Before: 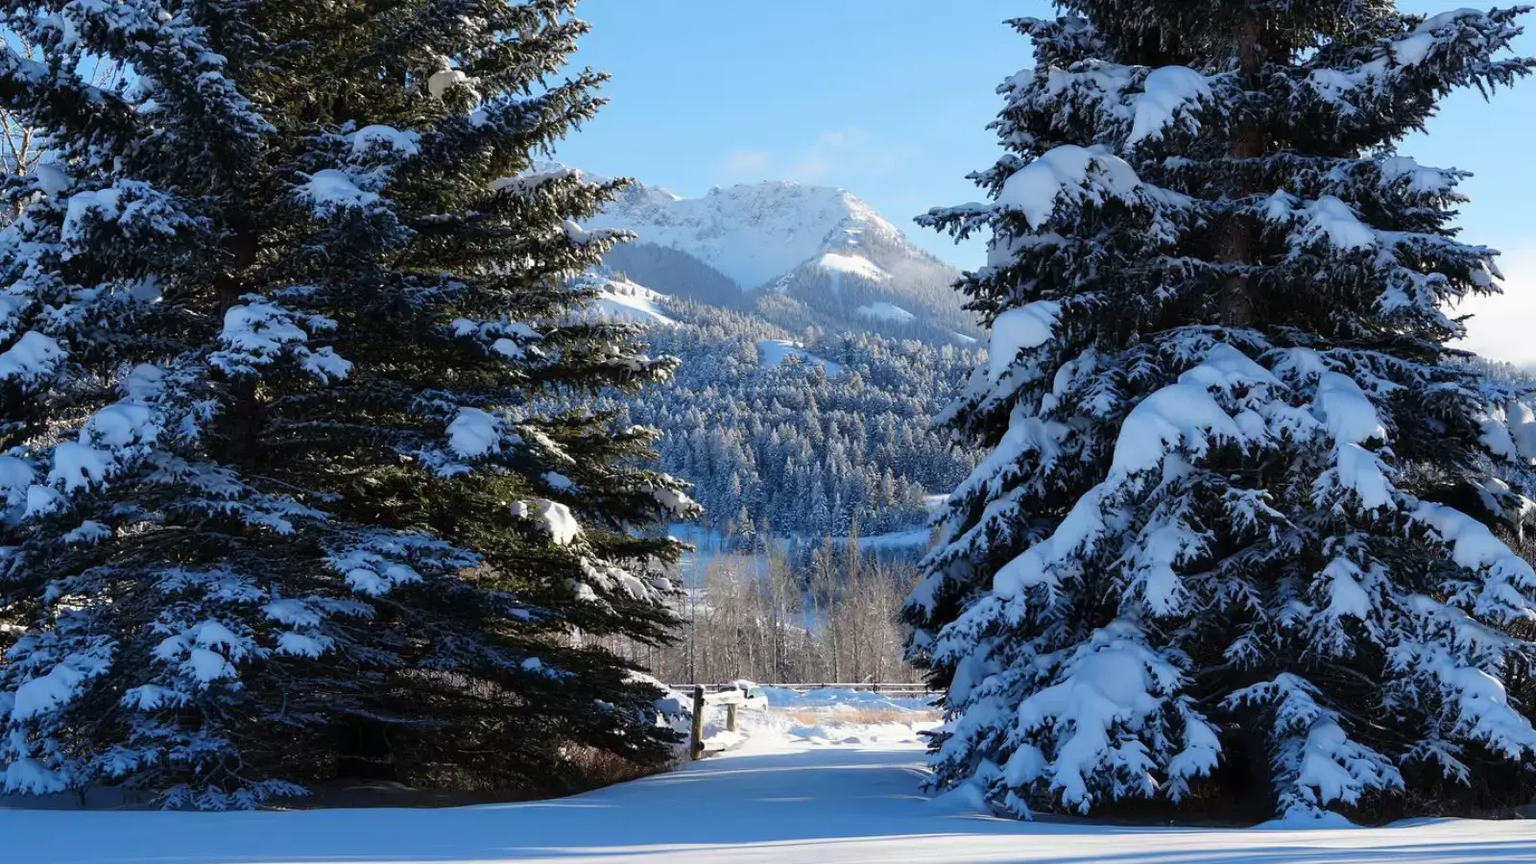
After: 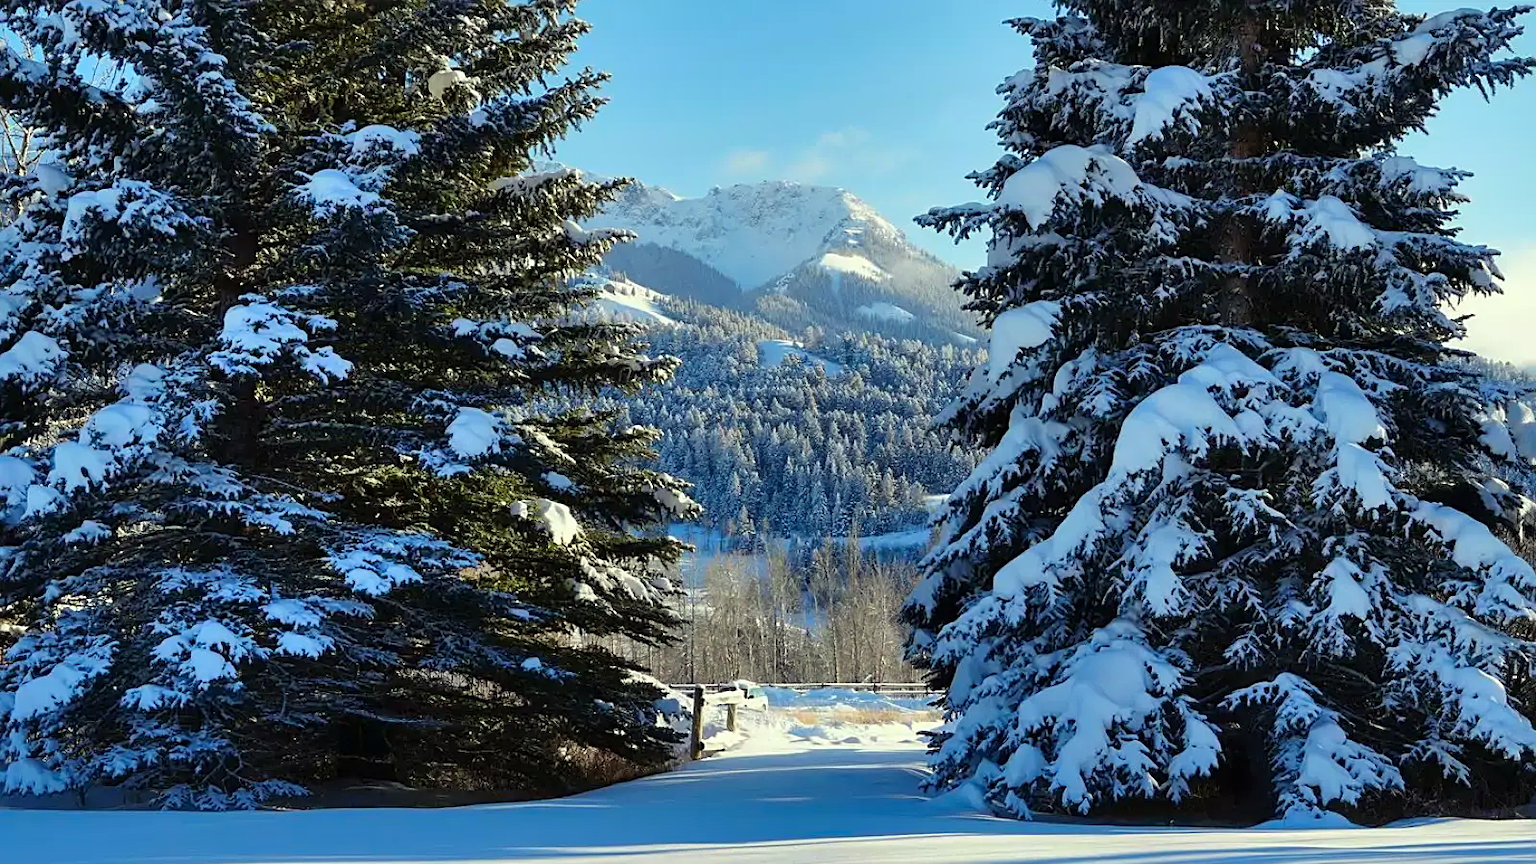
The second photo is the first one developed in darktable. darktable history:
shadows and highlights: soften with gaussian
color balance rgb: perceptual saturation grading › global saturation 20%, global vibrance 10%
sharpen: on, module defaults
color correction: highlights a* -5.94, highlights b* 11.19
